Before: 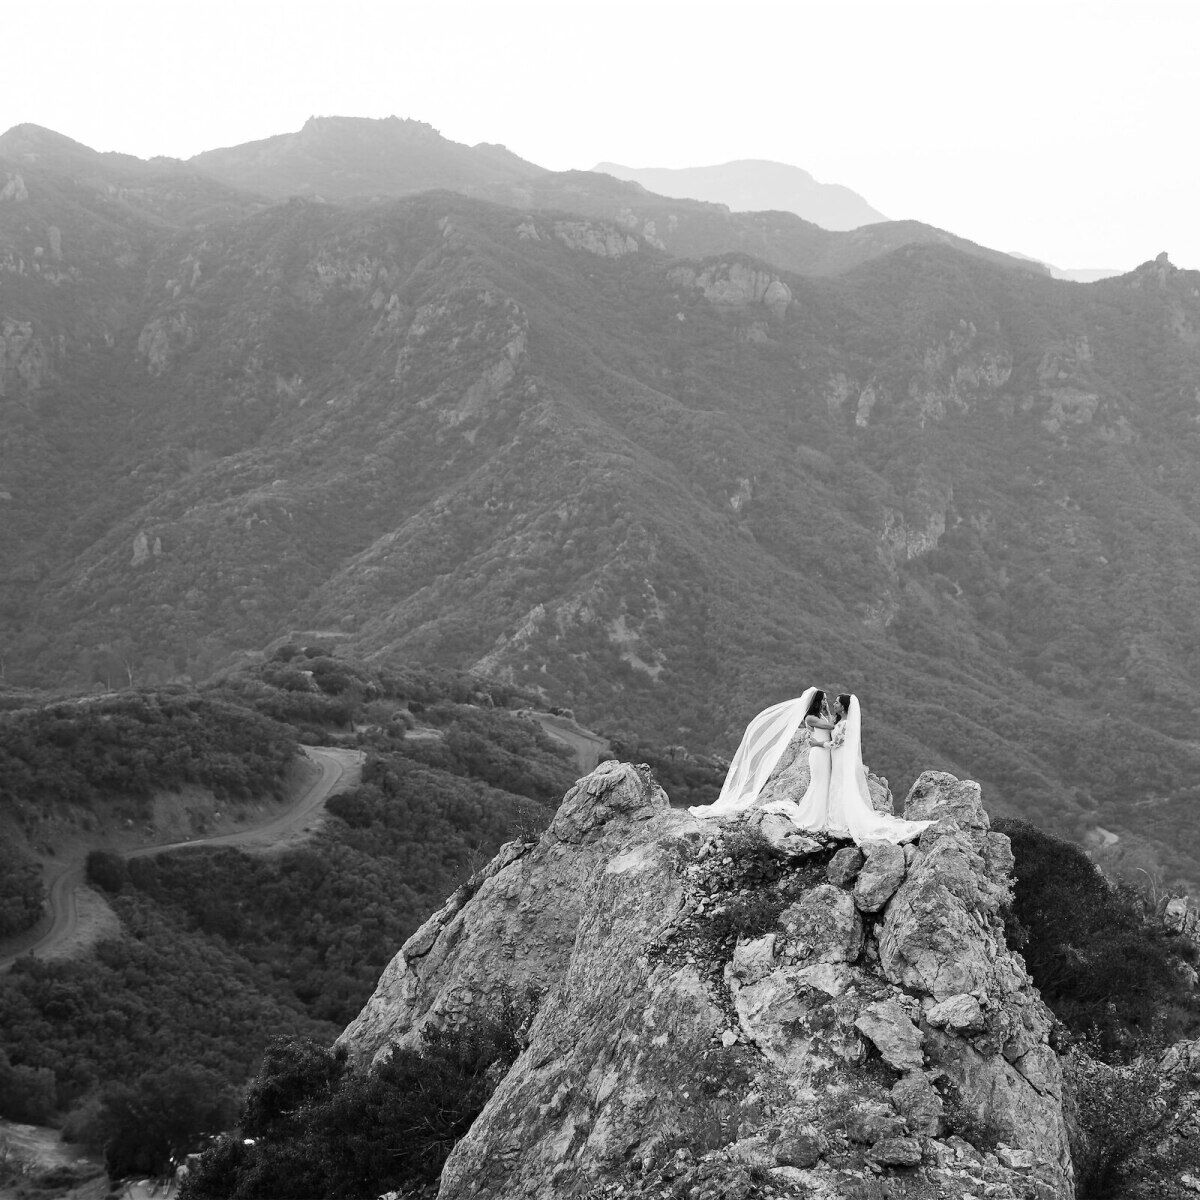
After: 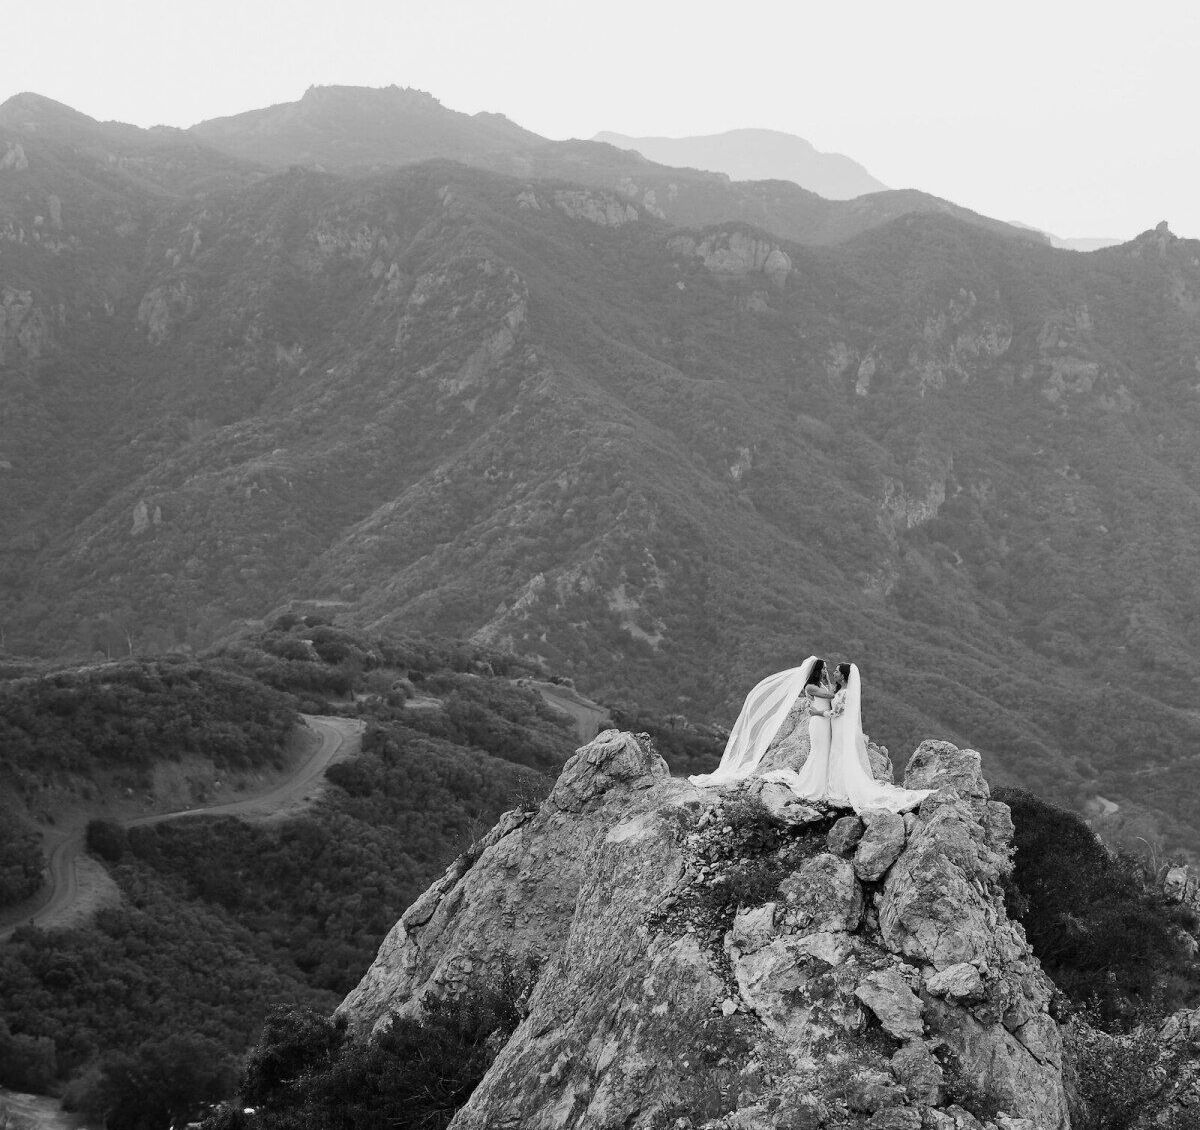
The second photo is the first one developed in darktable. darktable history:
crop and rotate: top 2.655%, bottom 3.133%
exposure: exposure -0.212 EV, compensate highlight preservation false
